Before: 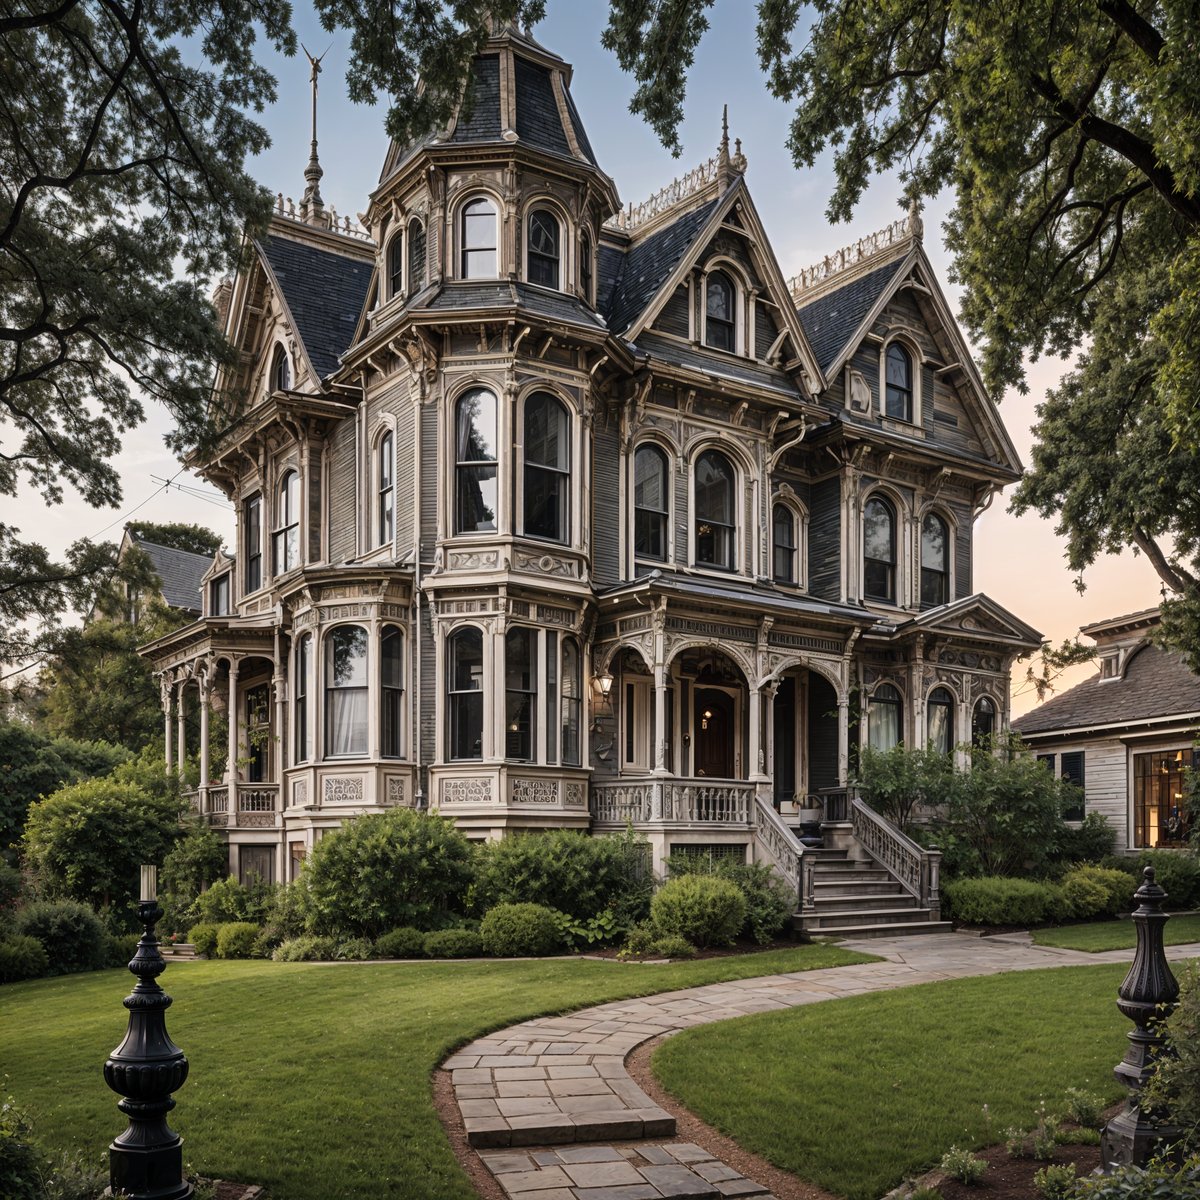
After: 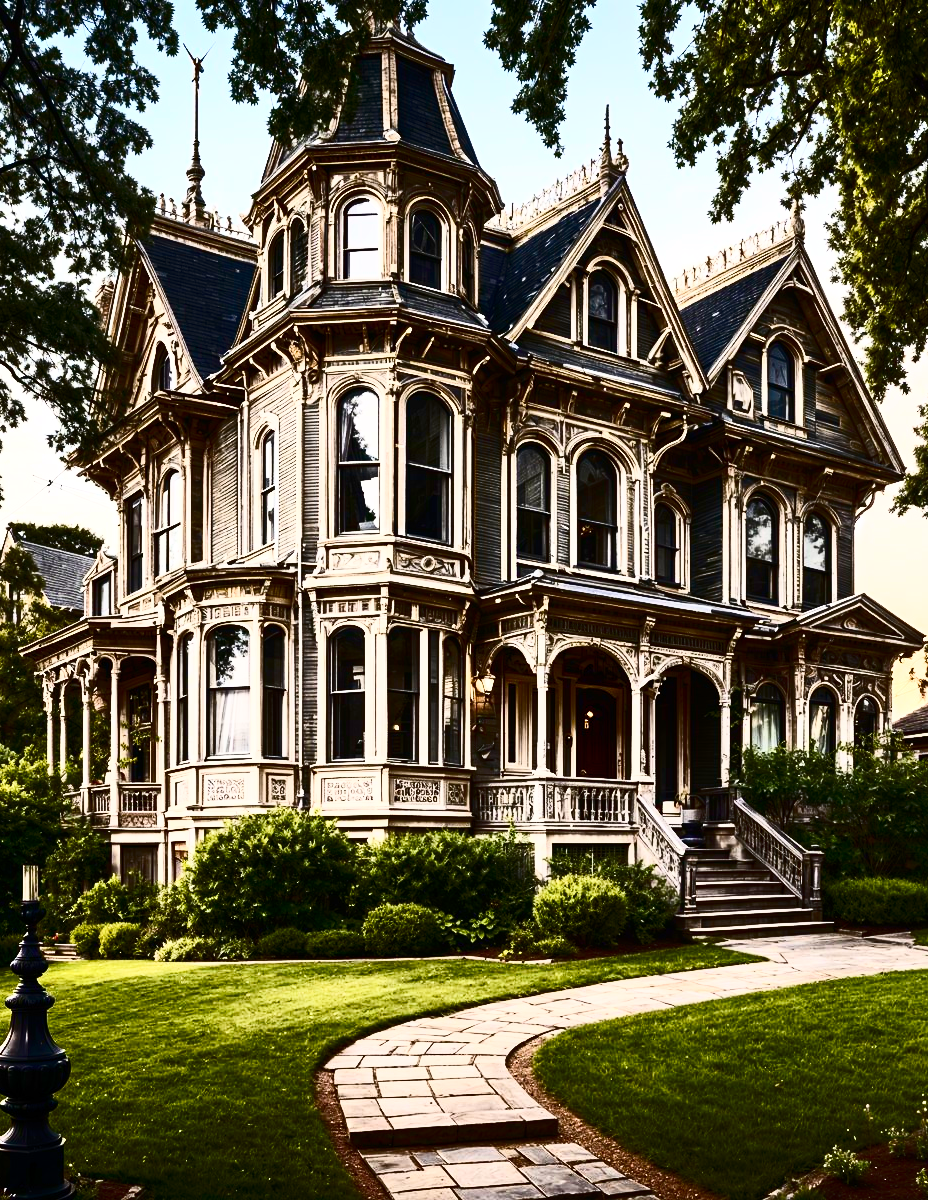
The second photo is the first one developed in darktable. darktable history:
crop: left 9.894%, right 12.692%
contrast brightness saturation: contrast 0.937, brightness 0.201
color balance rgb: linear chroma grading › shadows 31.46%, linear chroma grading › global chroma -2.296%, linear chroma grading › mid-tones 4.119%, perceptual saturation grading › global saturation 19.896%, perceptual saturation grading › highlights -25.404%, perceptual saturation grading › shadows 49.827%, perceptual brilliance grading › highlights 11.643%, global vibrance 20%
